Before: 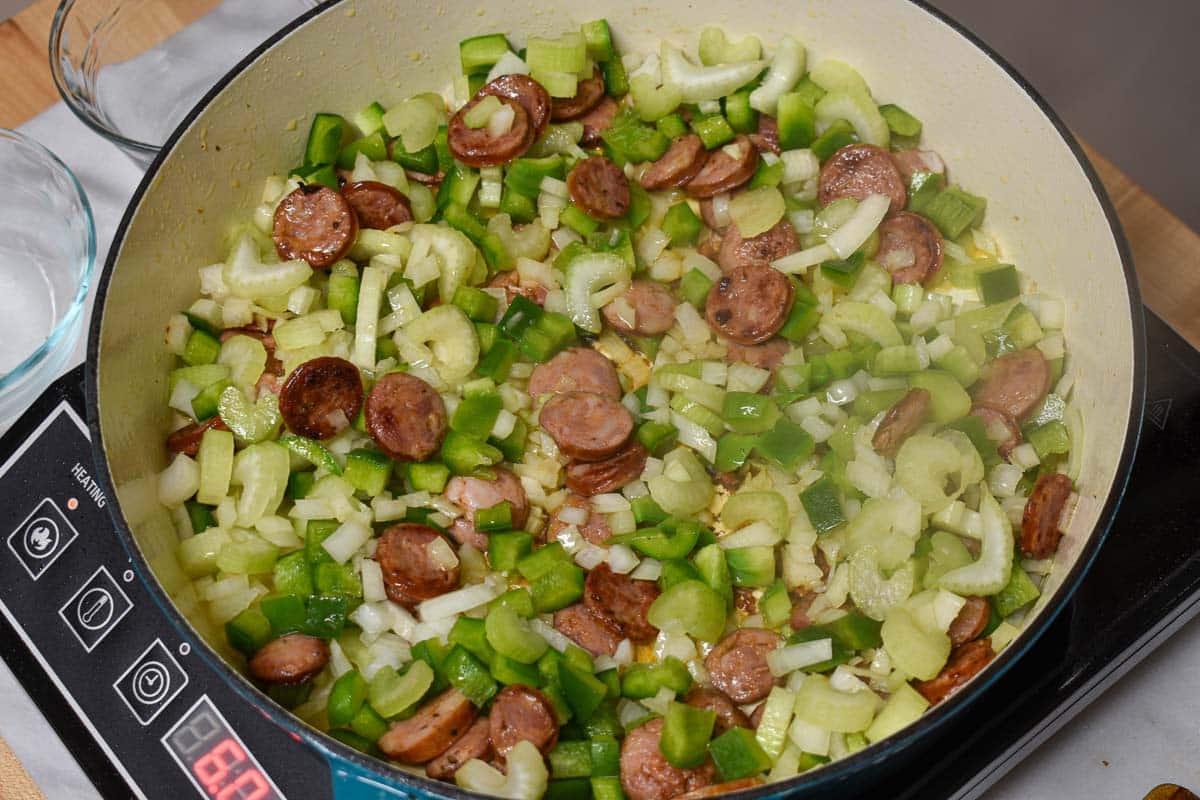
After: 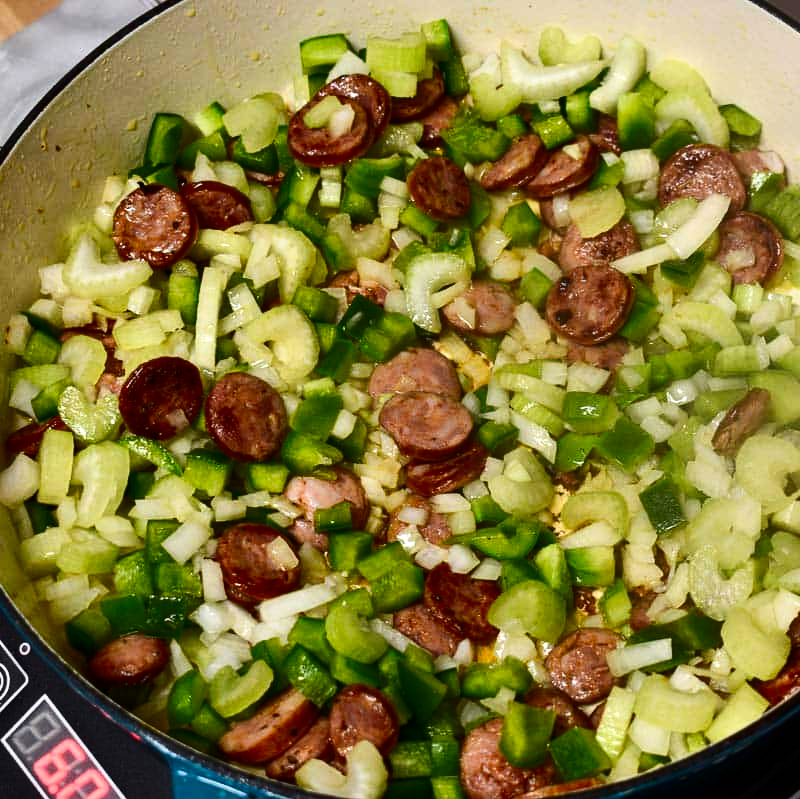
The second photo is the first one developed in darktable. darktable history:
contrast brightness saturation: contrast 0.19, brightness -0.114, saturation 0.209
crop and rotate: left 13.413%, right 19.877%
tone equalizer: -8 EV -0.432 EV, -7 EV -0.412 EV, -6 EV -0.322 EV, -5 EV -0.187 EV, -3 EV 0.23 EV, -2 EV 0.344 EV, -1 EV 0.366 EV, +0 EV 0.4 EV, edges refinement/feathering 500, mask exposure compensation -1.57 EV, preserve details no
